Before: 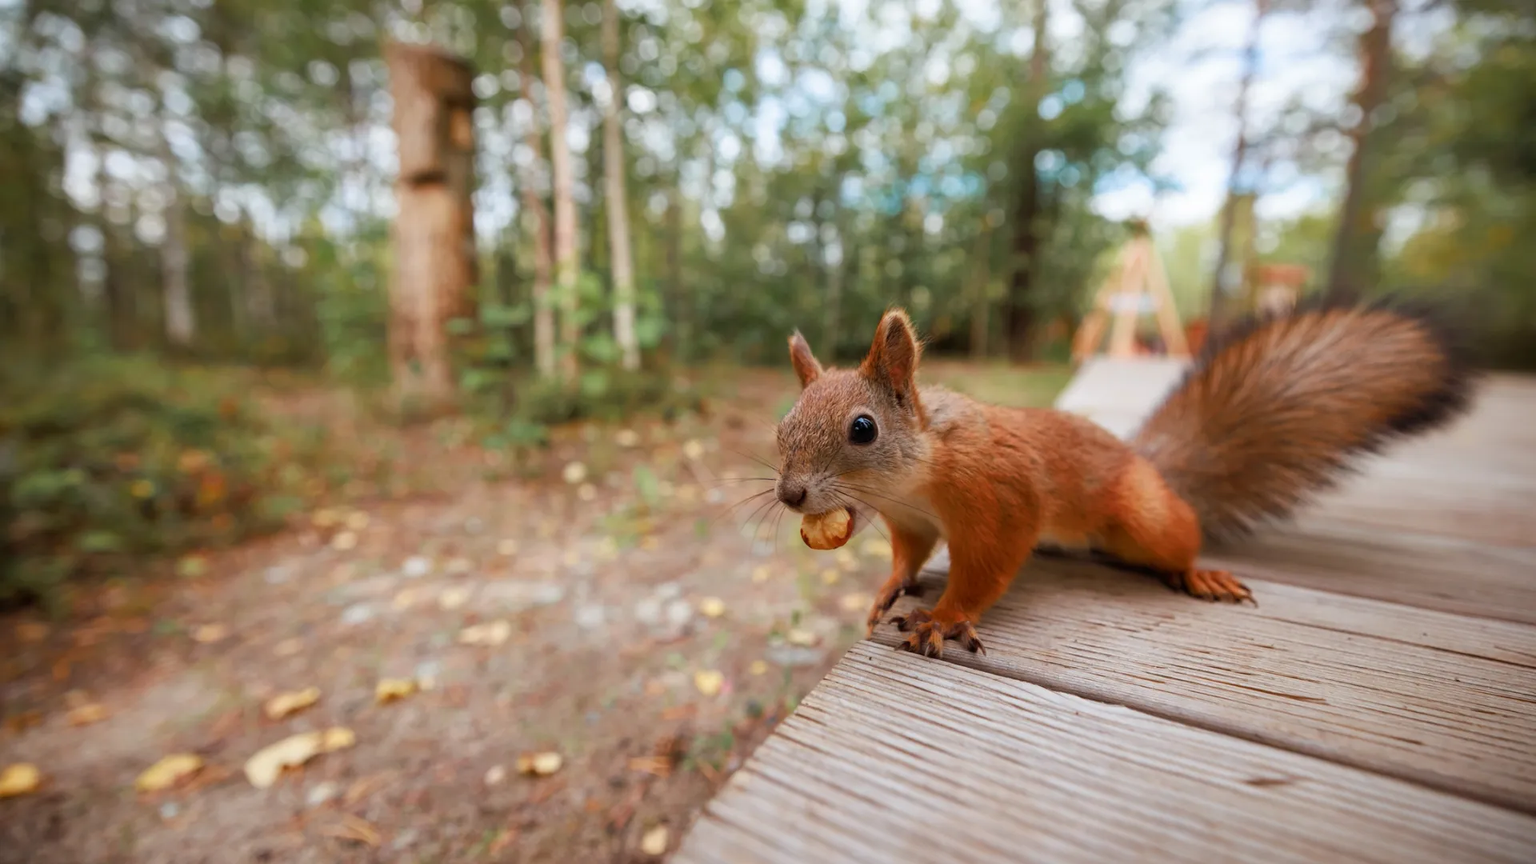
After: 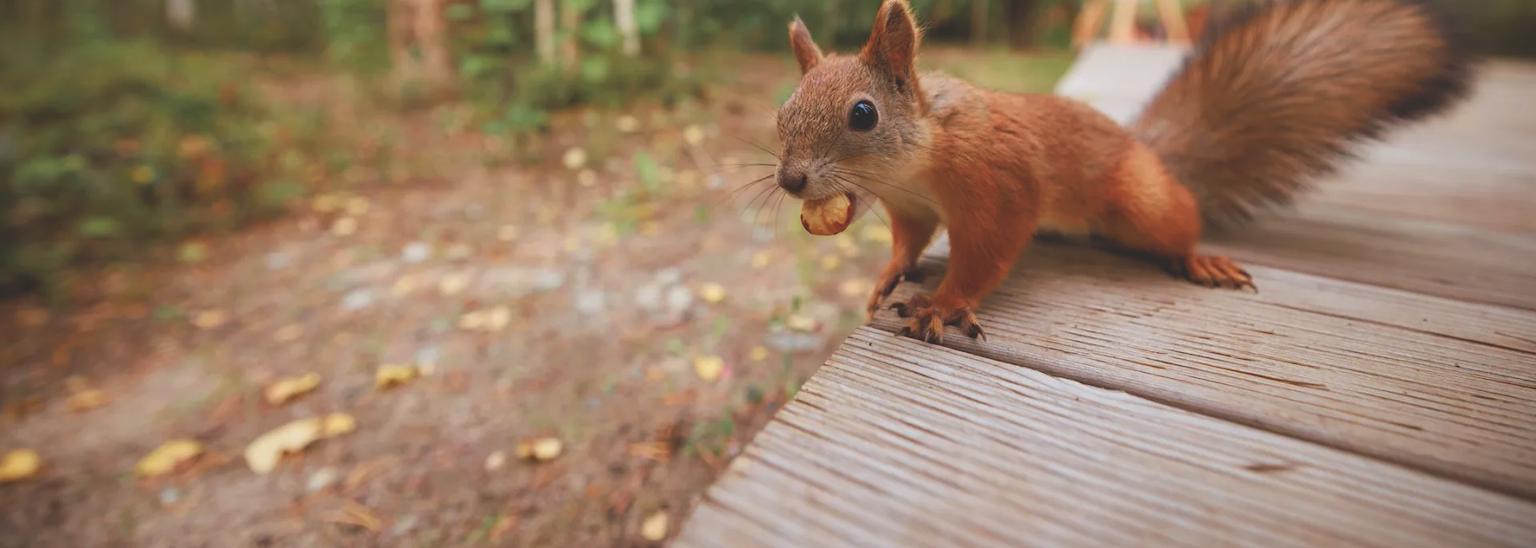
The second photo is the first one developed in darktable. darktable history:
crop and rotate: top 36.435%
exposure: black level correction -0.025, exposure -0.117 EV, compensate highlight preservation false
velvia: on, module defaults
